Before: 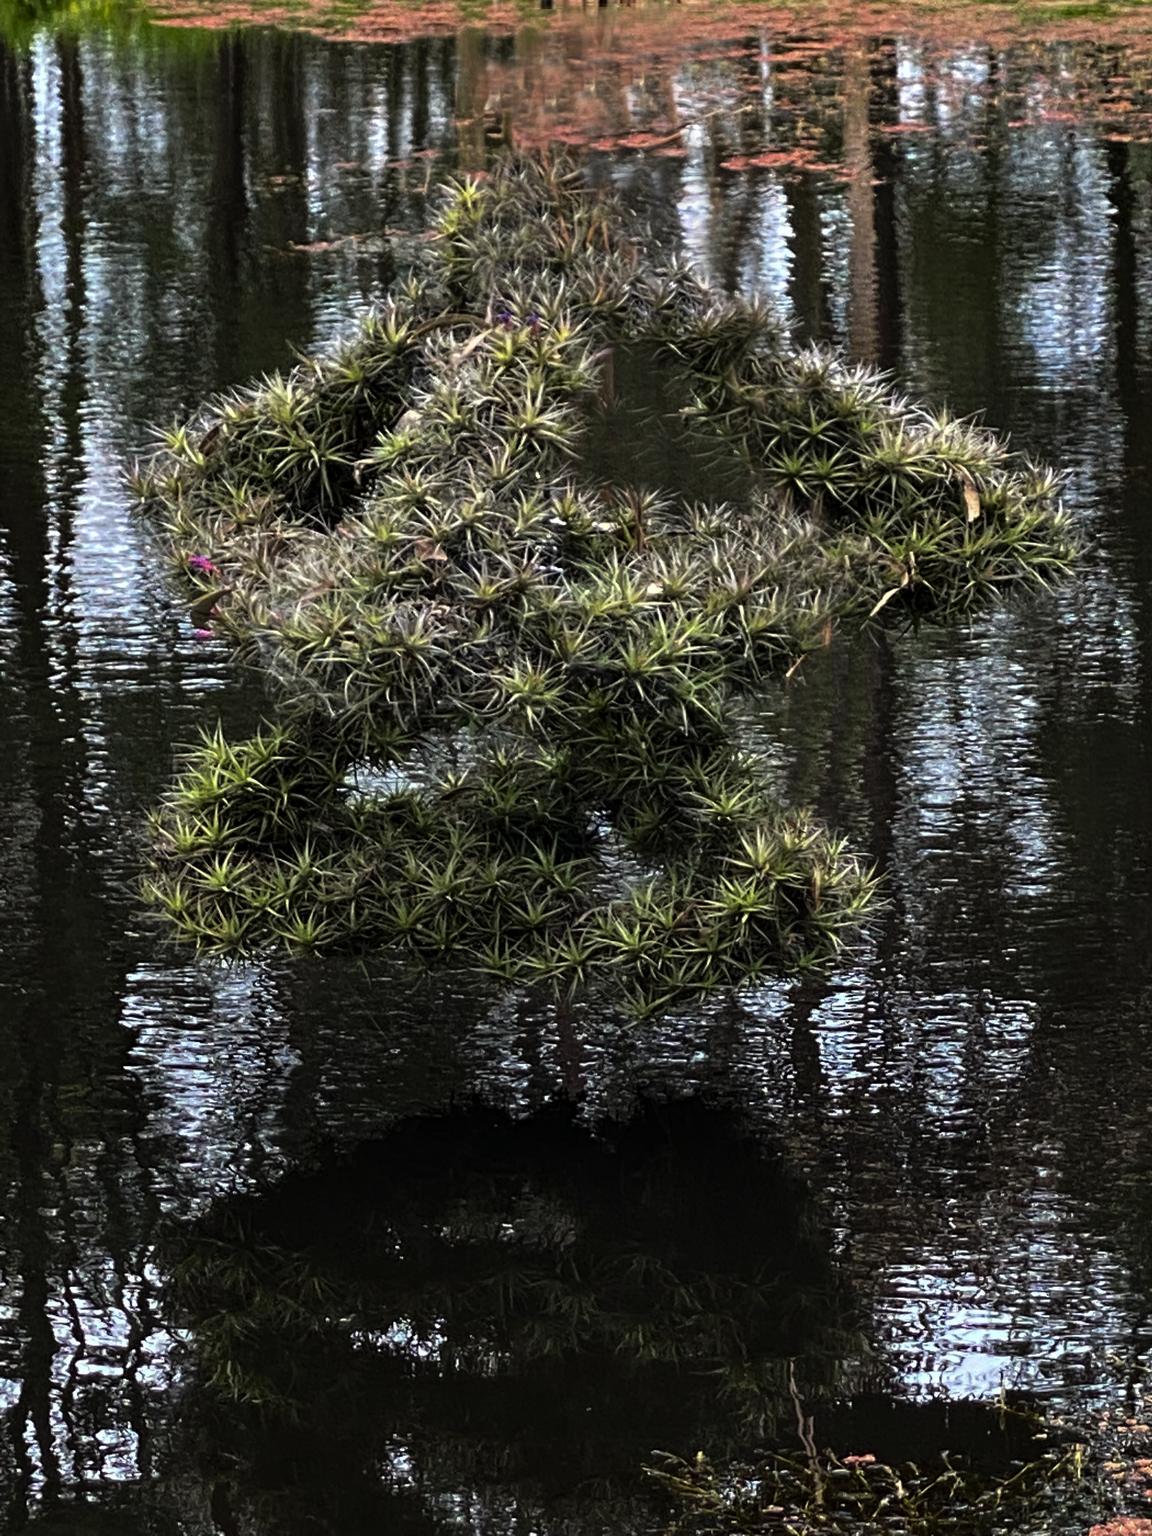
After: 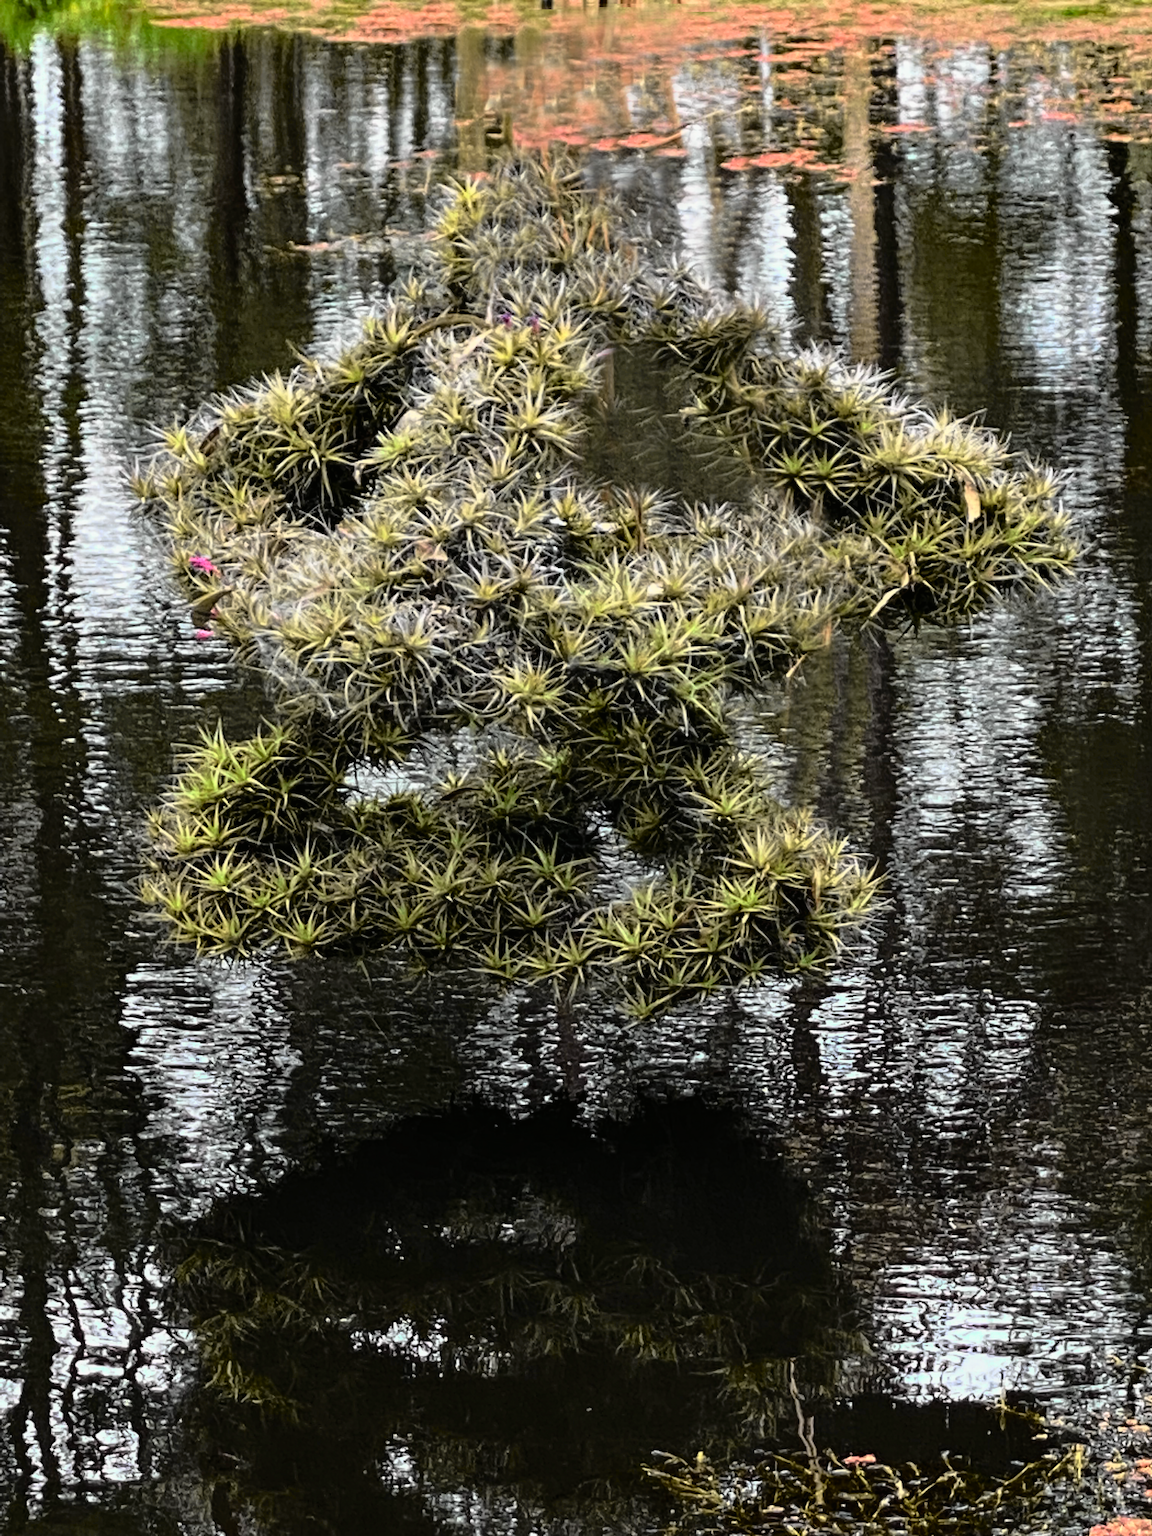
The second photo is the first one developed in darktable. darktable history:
tone curve: curves: ch0 [(0, 0.008) (0.107, 0.091) (0.278, 0.351) (0.457, 0.562) (0.628, 0.738) (0.839, 0.909) (0.998, 0.978)]; ch1 [(0, 0) (0.437, 0.408) (0.474, 0.479) (0.502, 0.5) (0.527, 0.519) (0.561, 0.575) (0.608, 0.665) (0.669, 0.748) (0.859, 0.899) (1, 1)]; ch2 [(0, 0) (0.33, 0.301) (0.421, 0.443) (0.473, 0.498) (0.502, 0.504) (0.522, 0.527) (0.549, 0.583) (0.644, 0.703) (1, 1)], color space Lab, independent channels, preserve colors none
